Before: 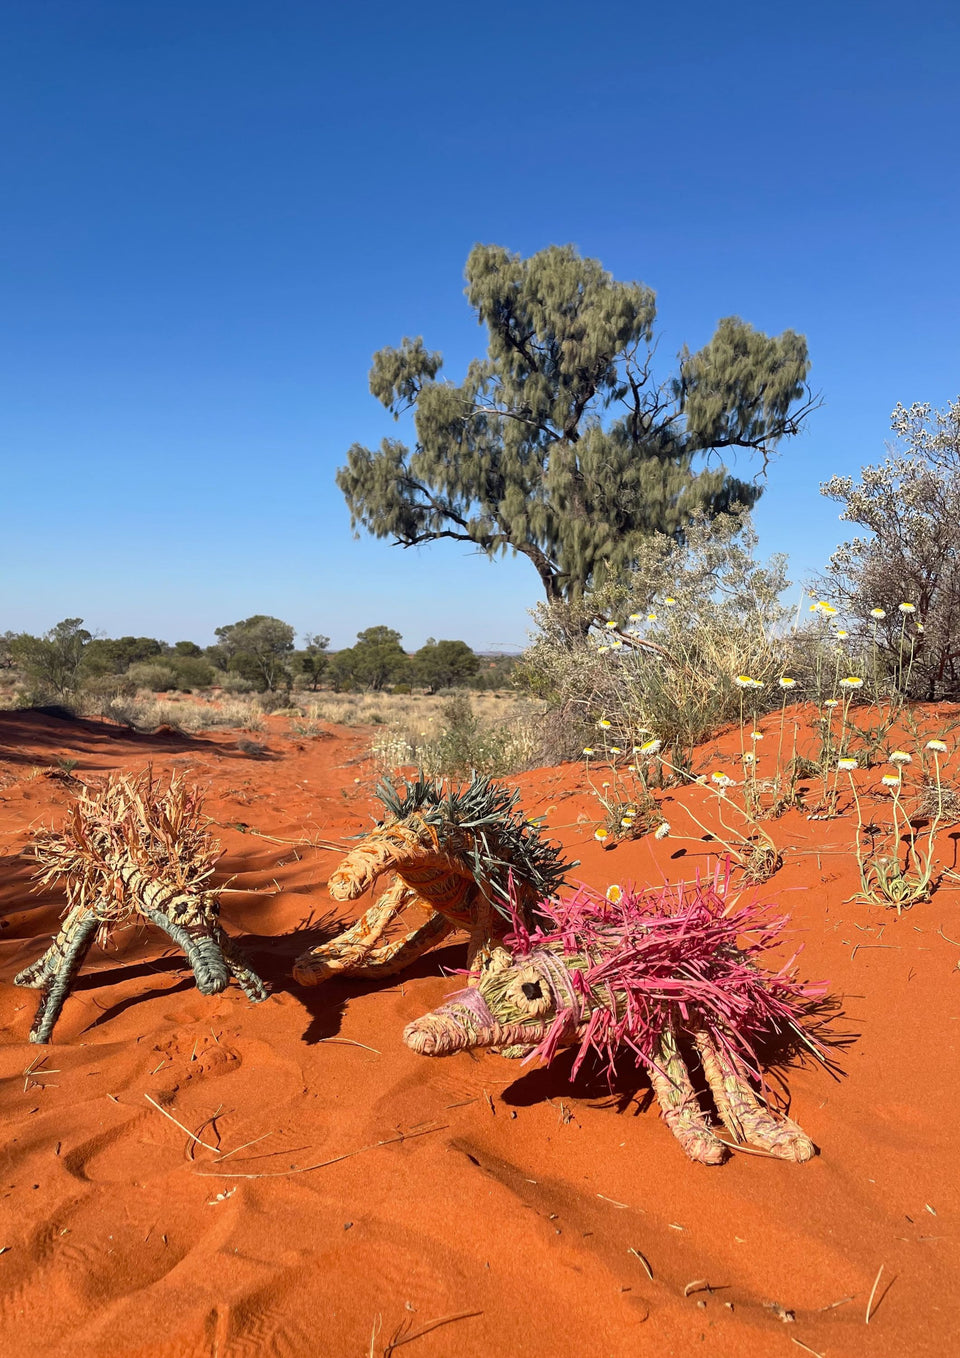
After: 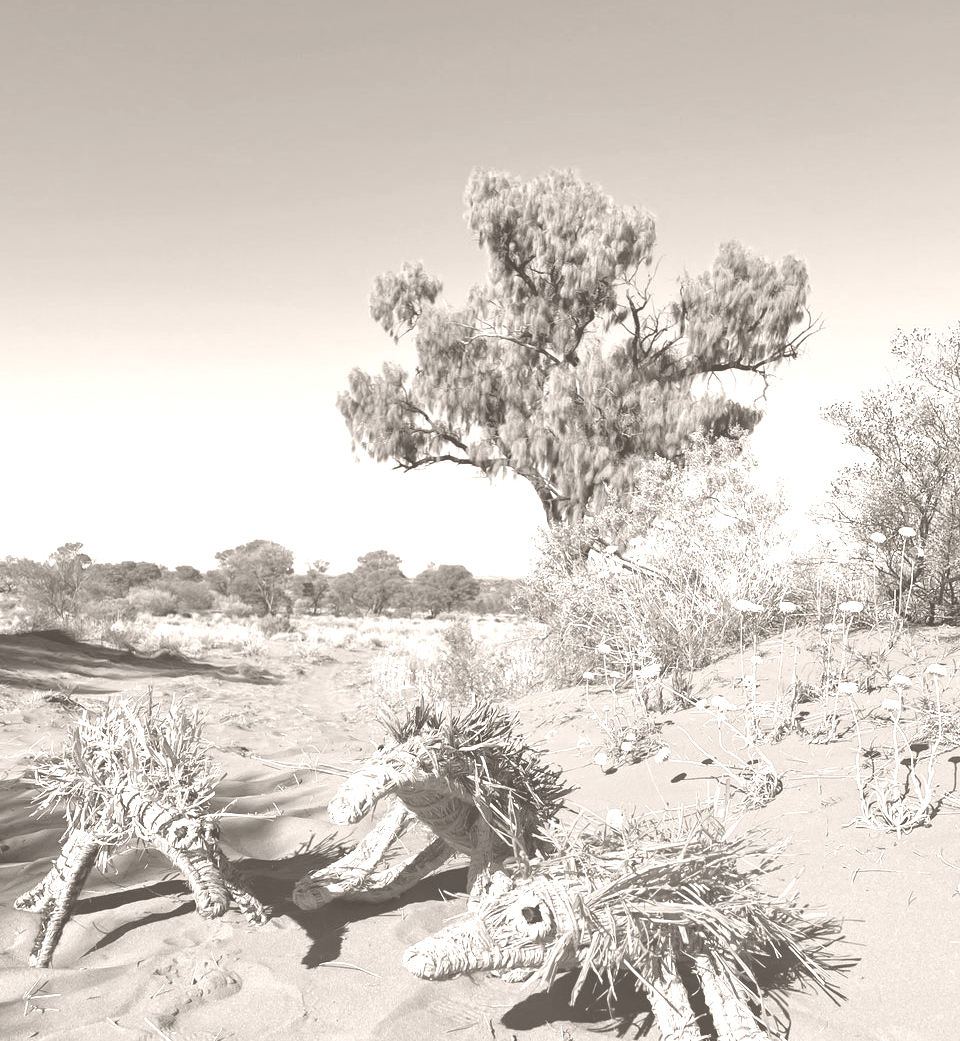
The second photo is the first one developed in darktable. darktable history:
crop: top 5.667%, bottom 17.637%
colorize: hue 34.49°, saturation 35.33%, source mix 100%, lightness 55%, version 1
